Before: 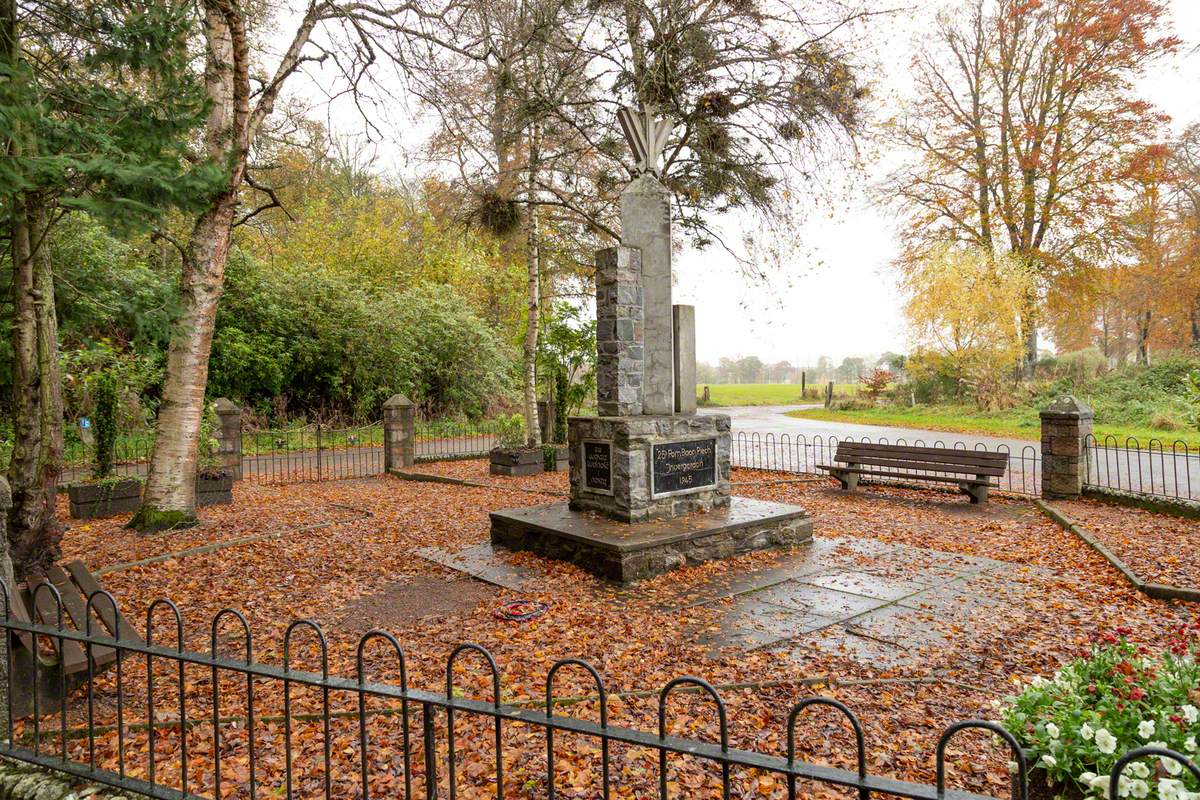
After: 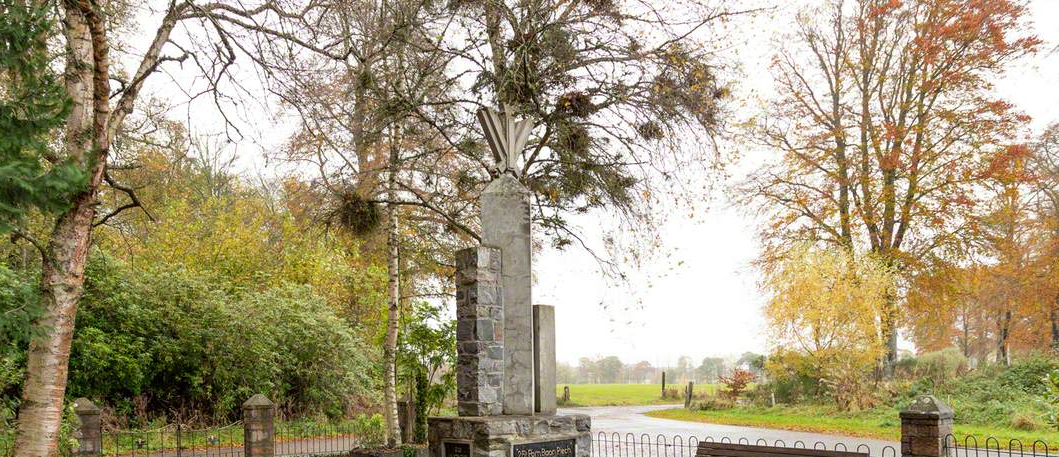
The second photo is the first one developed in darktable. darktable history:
crop and rotate: left 11.672%, bottom 42.775%
